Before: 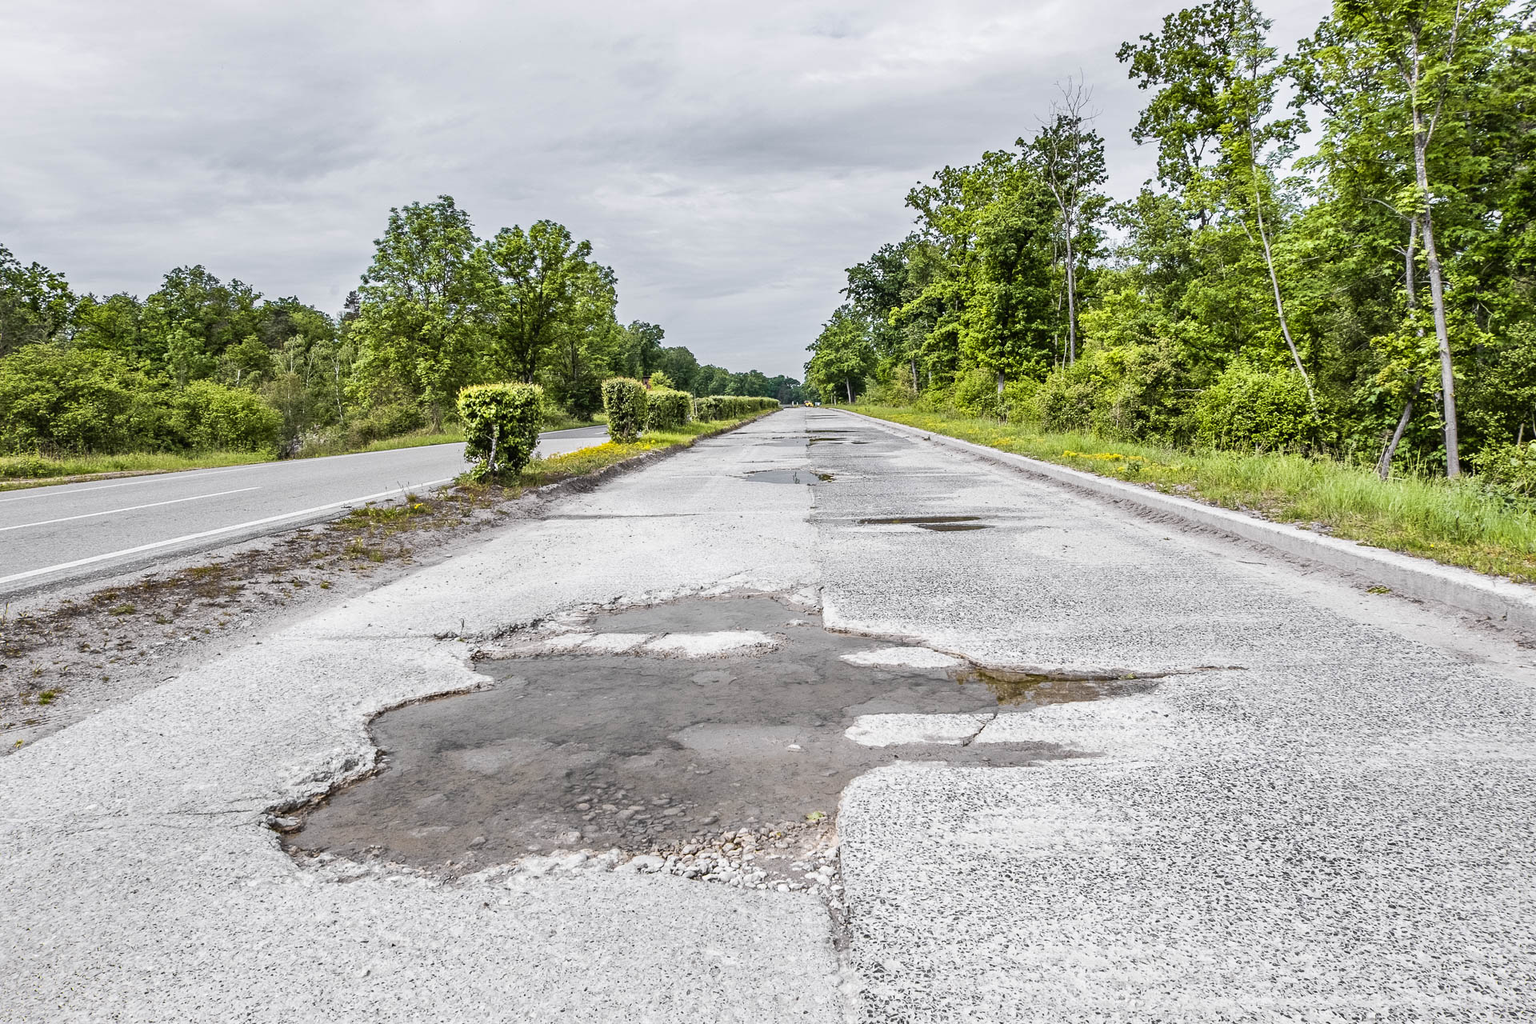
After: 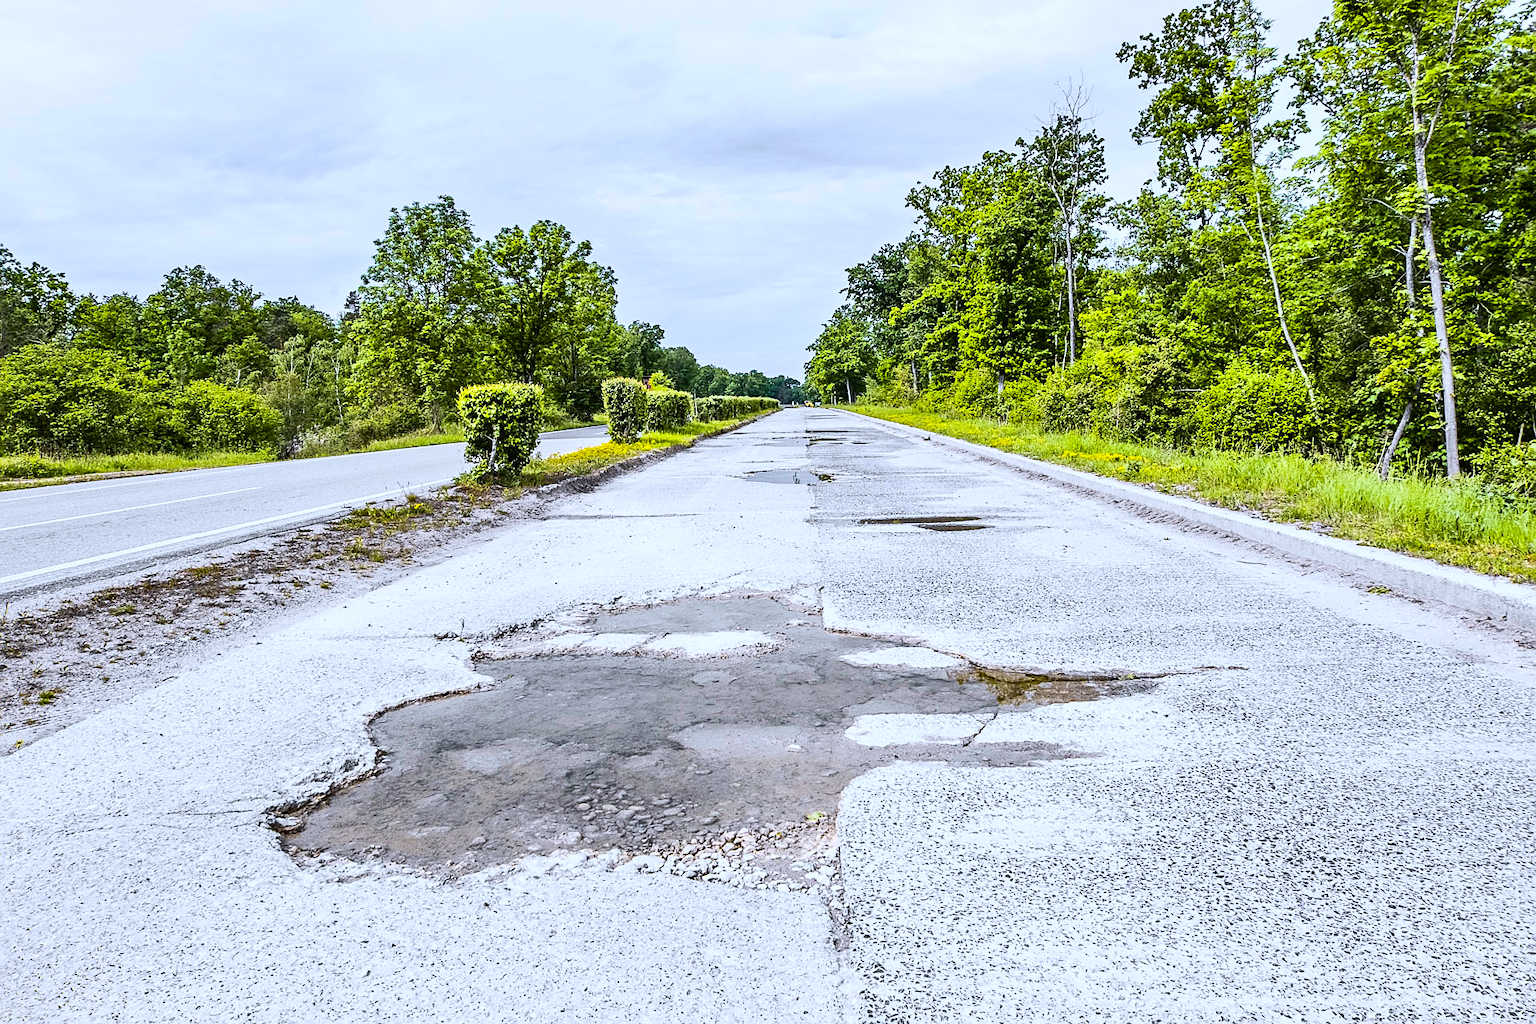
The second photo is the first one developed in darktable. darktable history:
sharpen: radius 1.864, amount 0.398, threshold 1.271
color balance rgb: perceptual saturation grading › global saturation 40%, global vibrance 15%
white balance: red 0.954, blue 1.079
contrast brightness saturation: contrast 0.24, brightness 0.09
